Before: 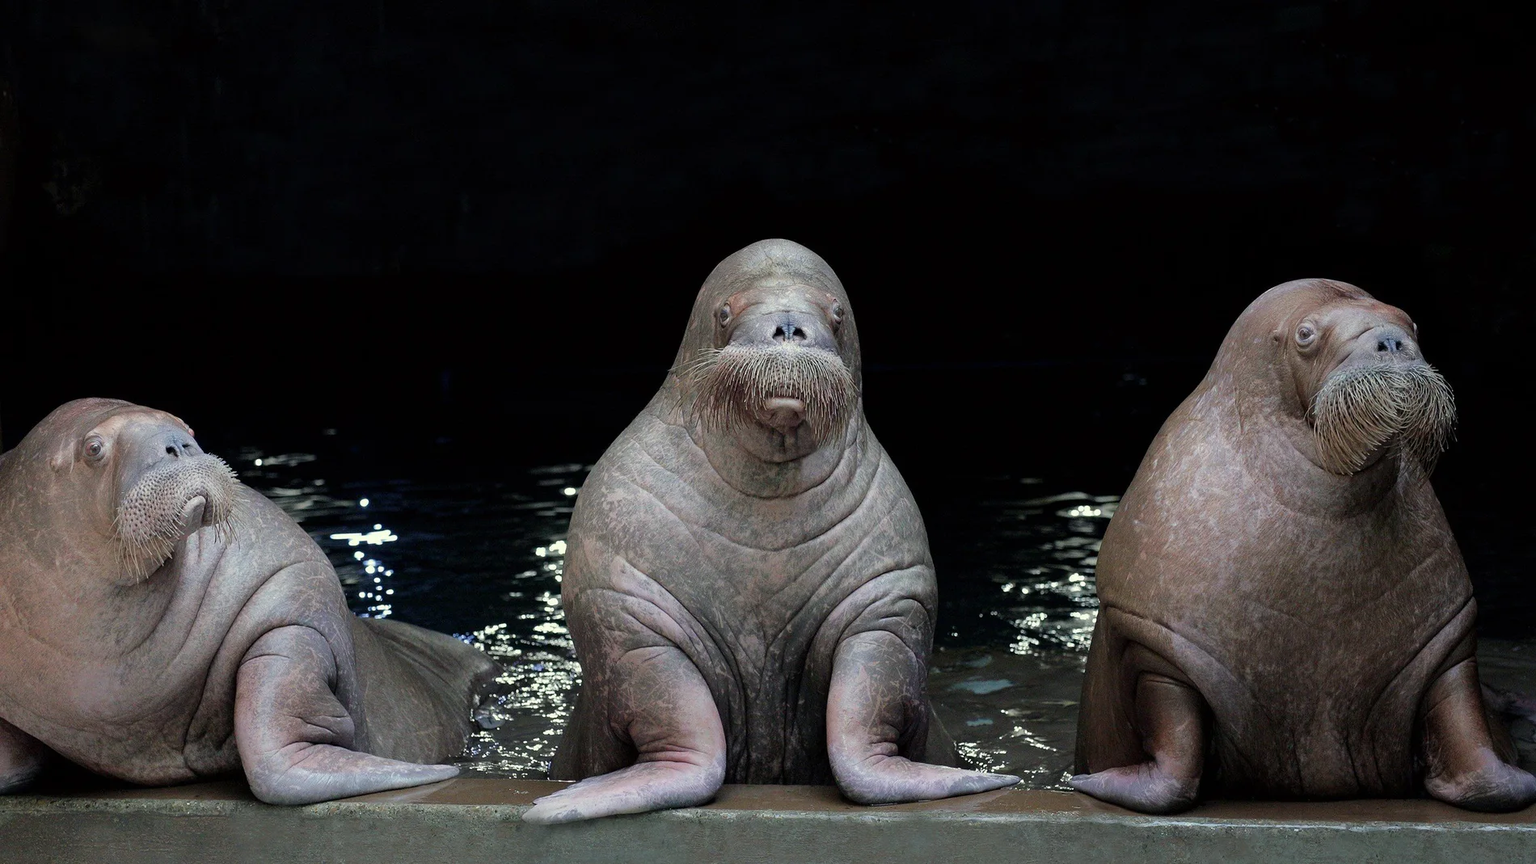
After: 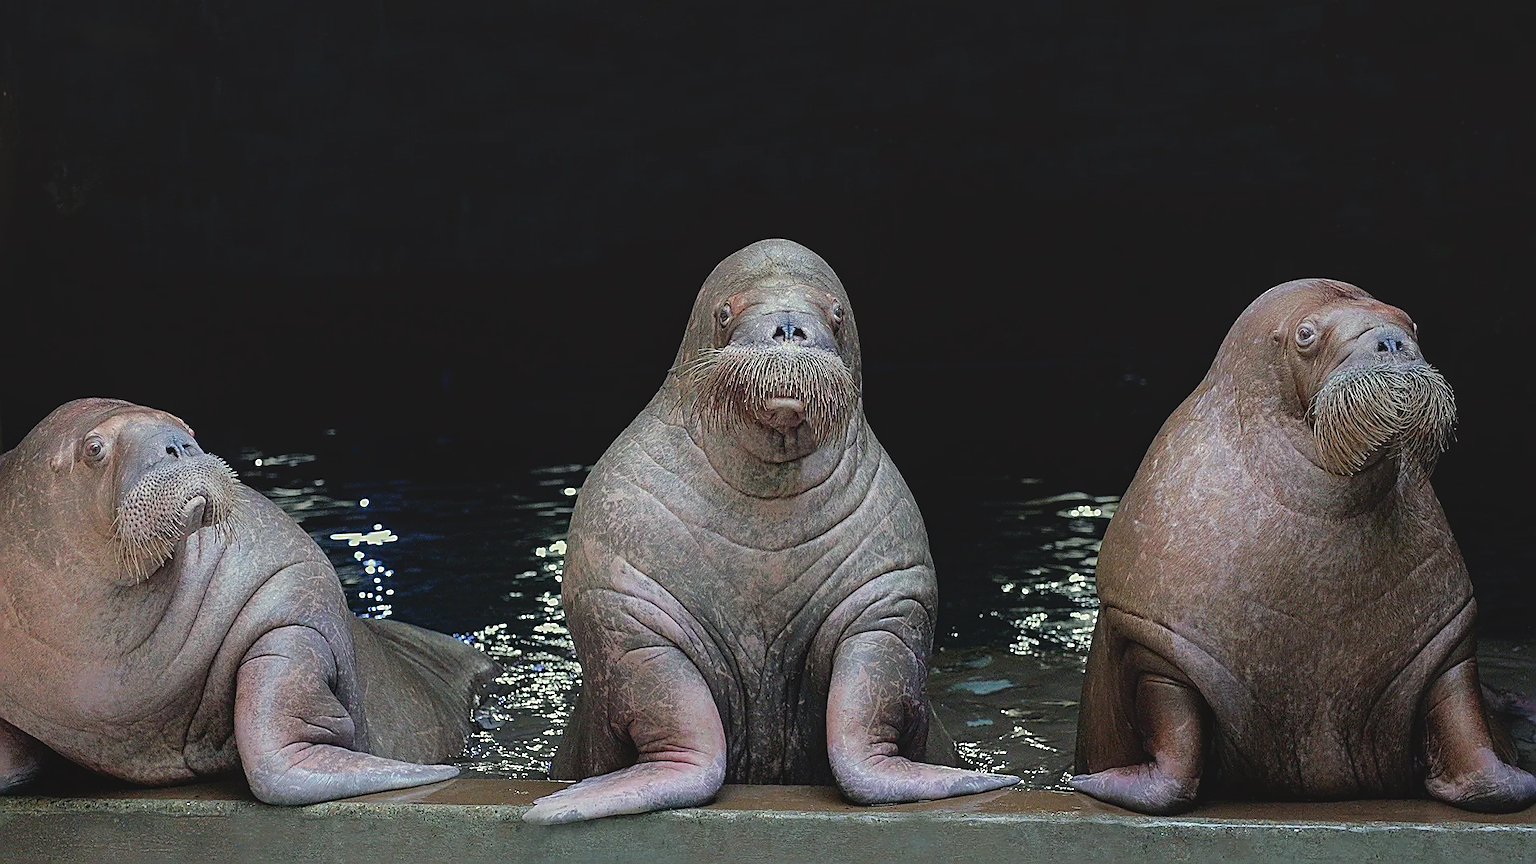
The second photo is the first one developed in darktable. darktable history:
contrast brightness saturation: contrast -0.21, saturation 0.188
sharpen: radius 1.734, amount 1.311
local contrast: shadows 97%, midtone range 0.497
